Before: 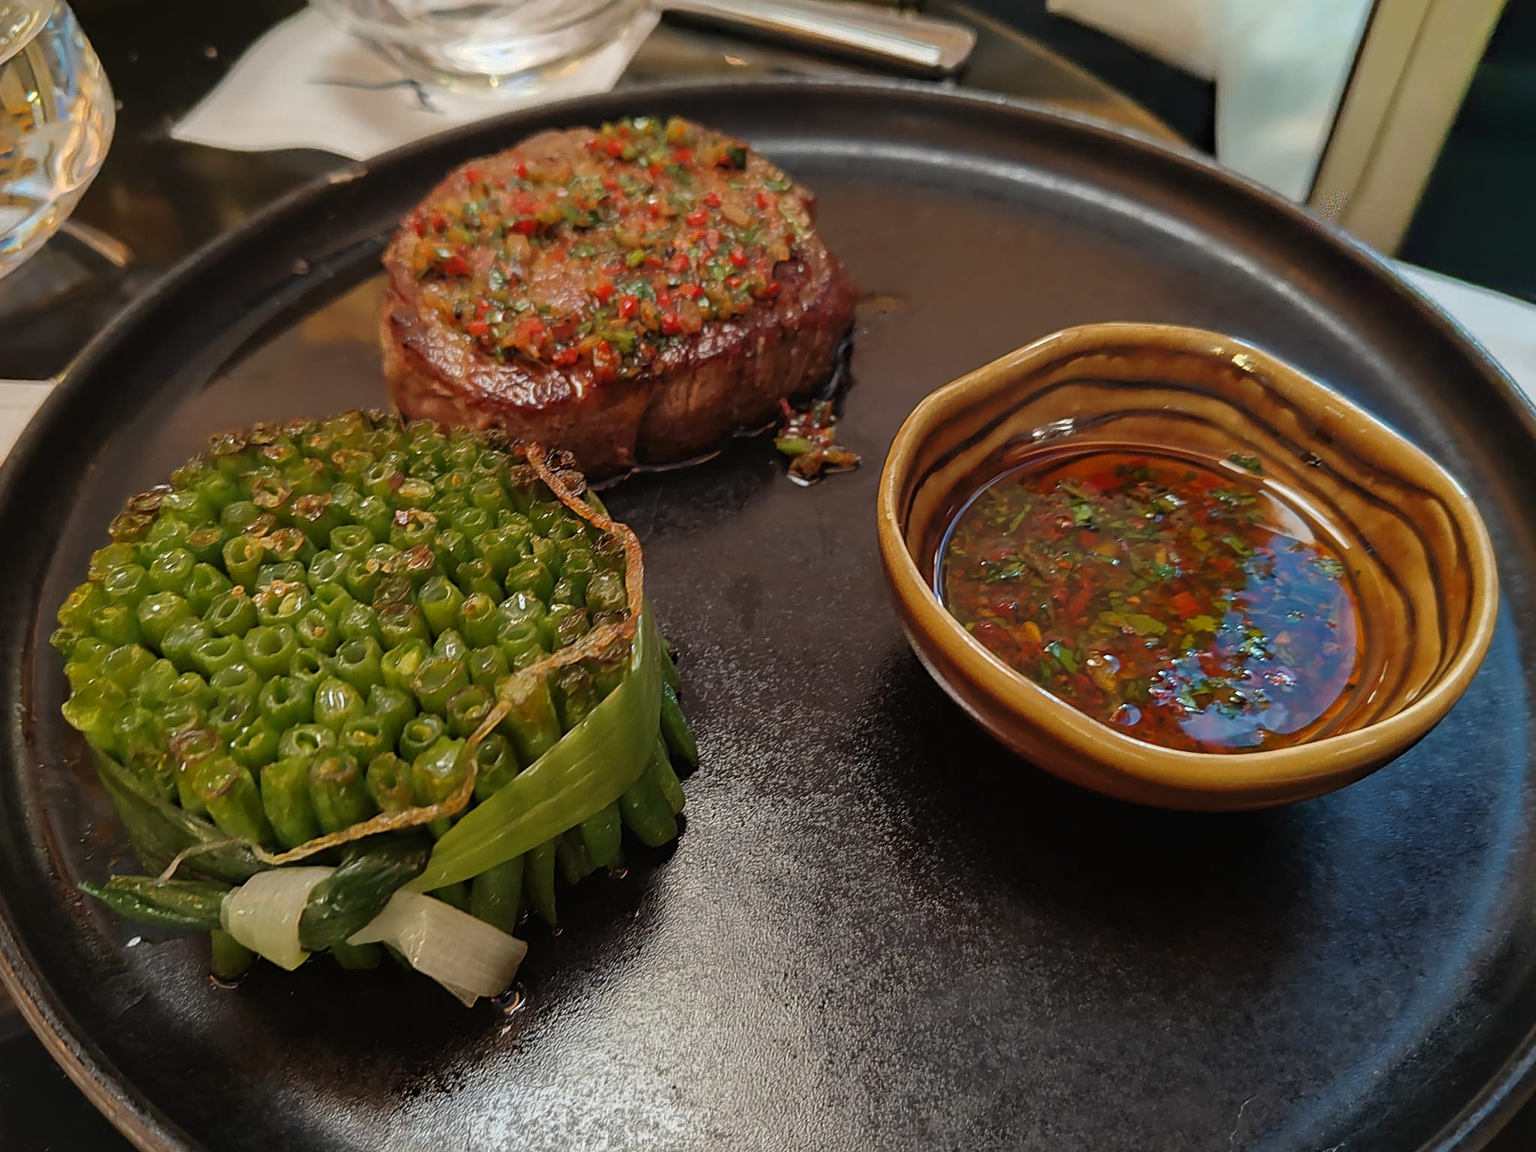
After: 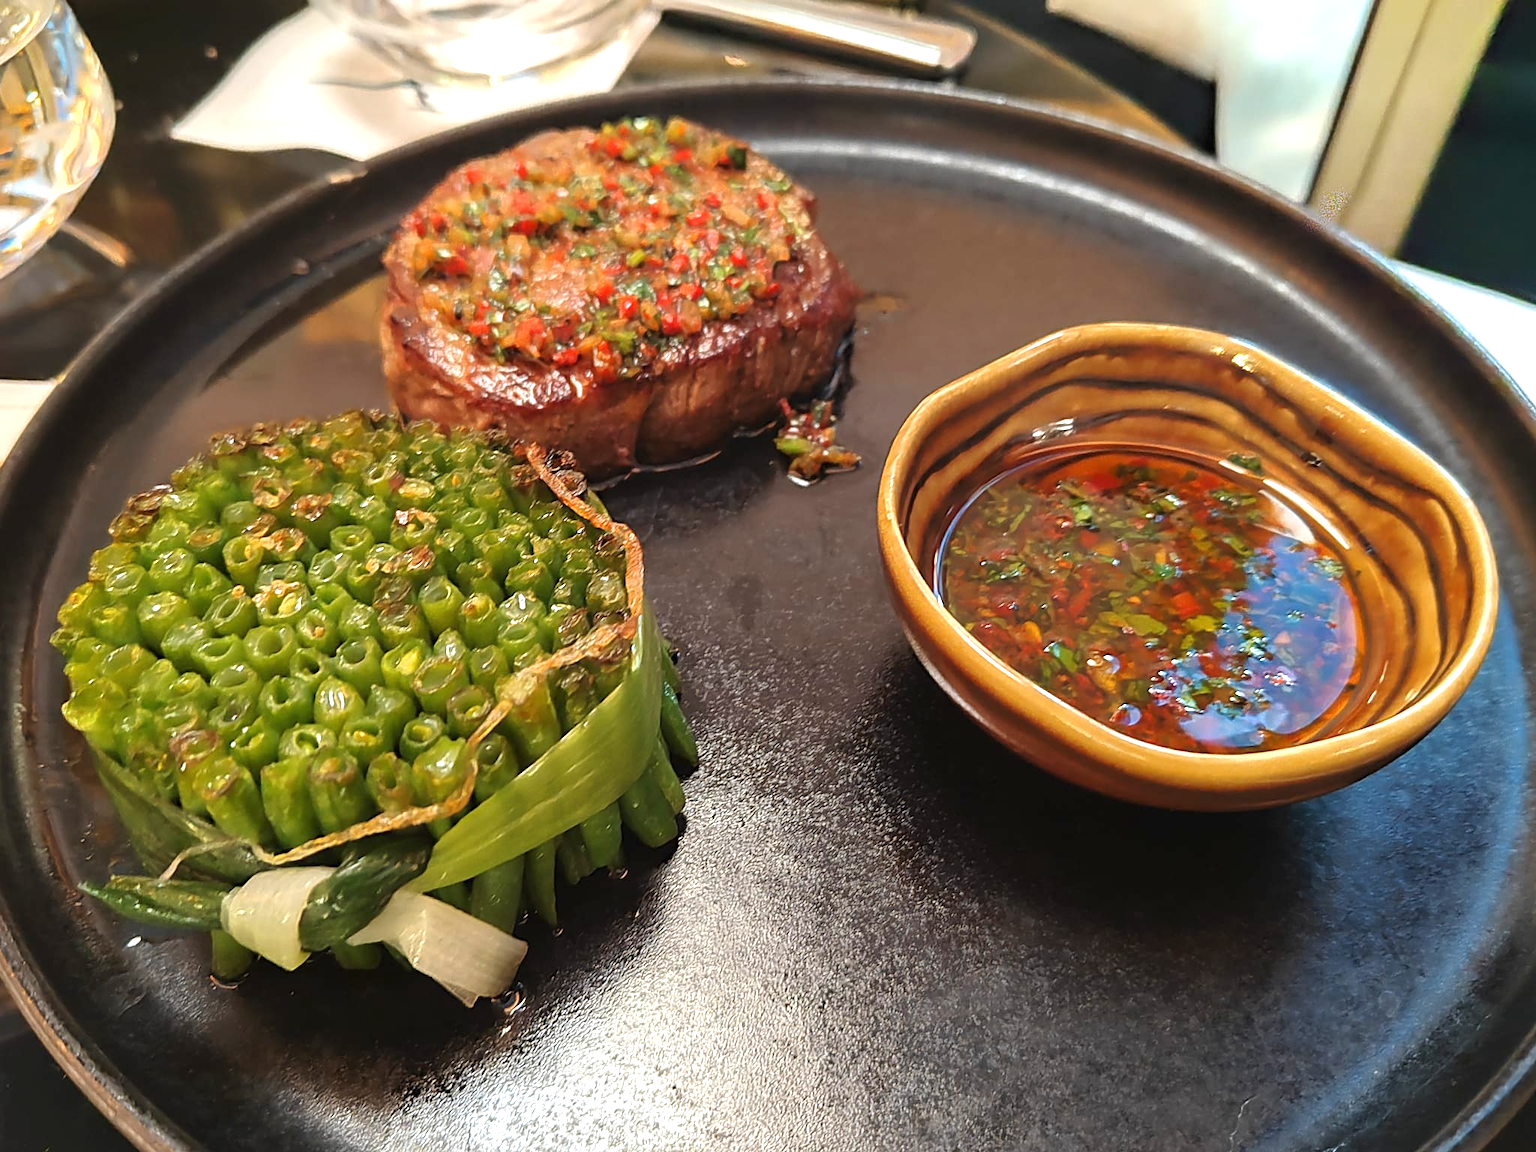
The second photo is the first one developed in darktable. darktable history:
color correction: highlights a* 0.003, highlights b* -0.283
exposure: black level correction 0, exposure 1.1 EV, compensate highlight preservation false
